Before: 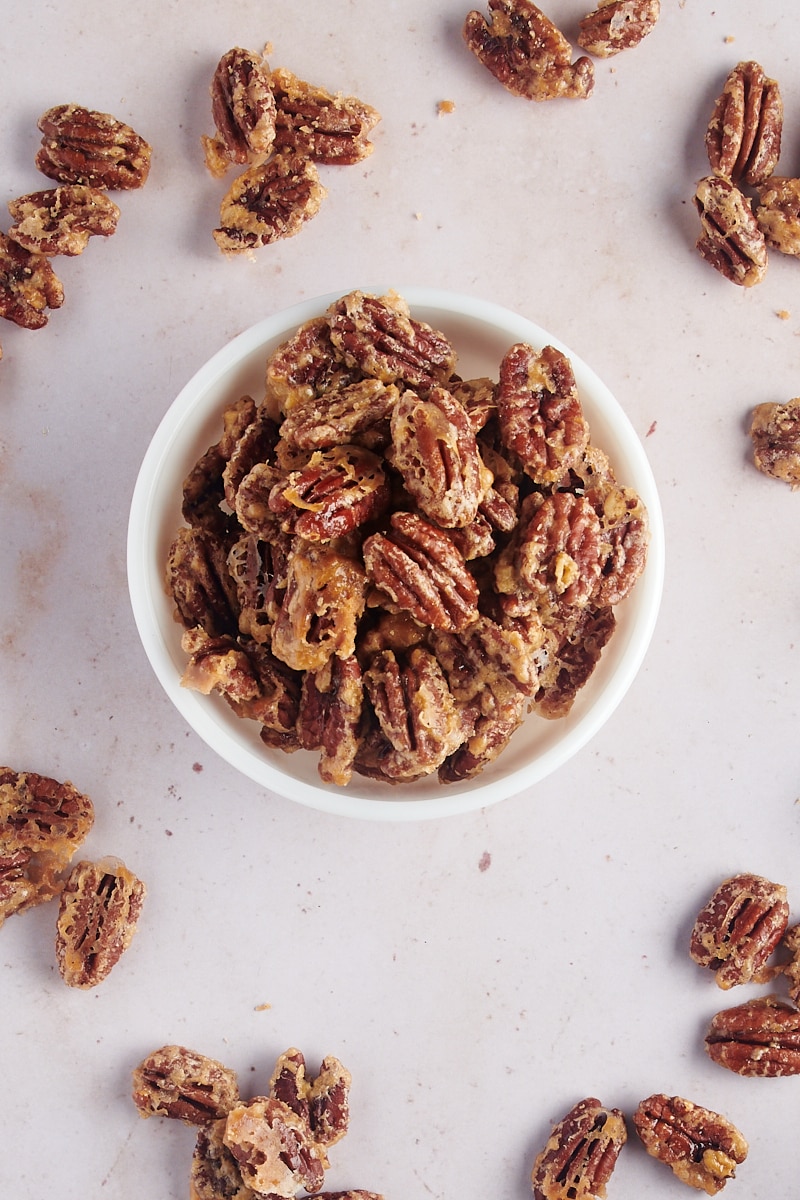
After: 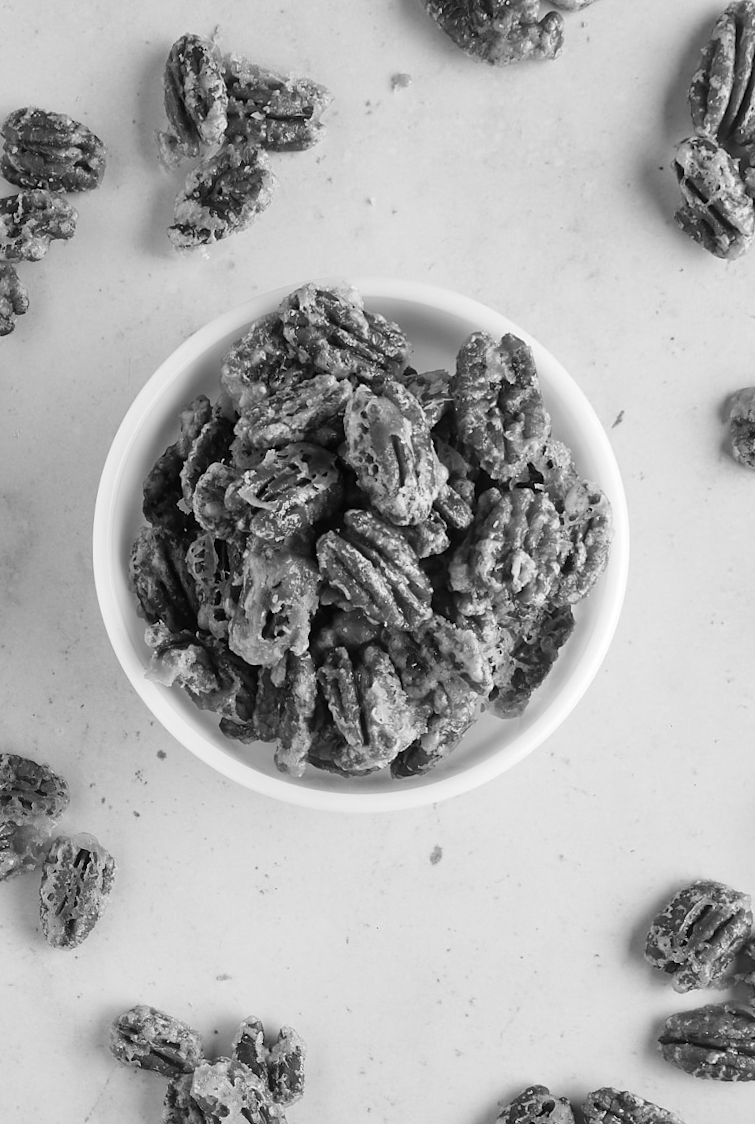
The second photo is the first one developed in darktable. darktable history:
rotate and perspective: rotation 0.062°, lens shift (vertical) 0.115, lens shift (horizontal) -0.133, crop left 0.047, crop right 0.94, crop top 0.061, crop bottom 0.94
monochrome: on, module defaults
